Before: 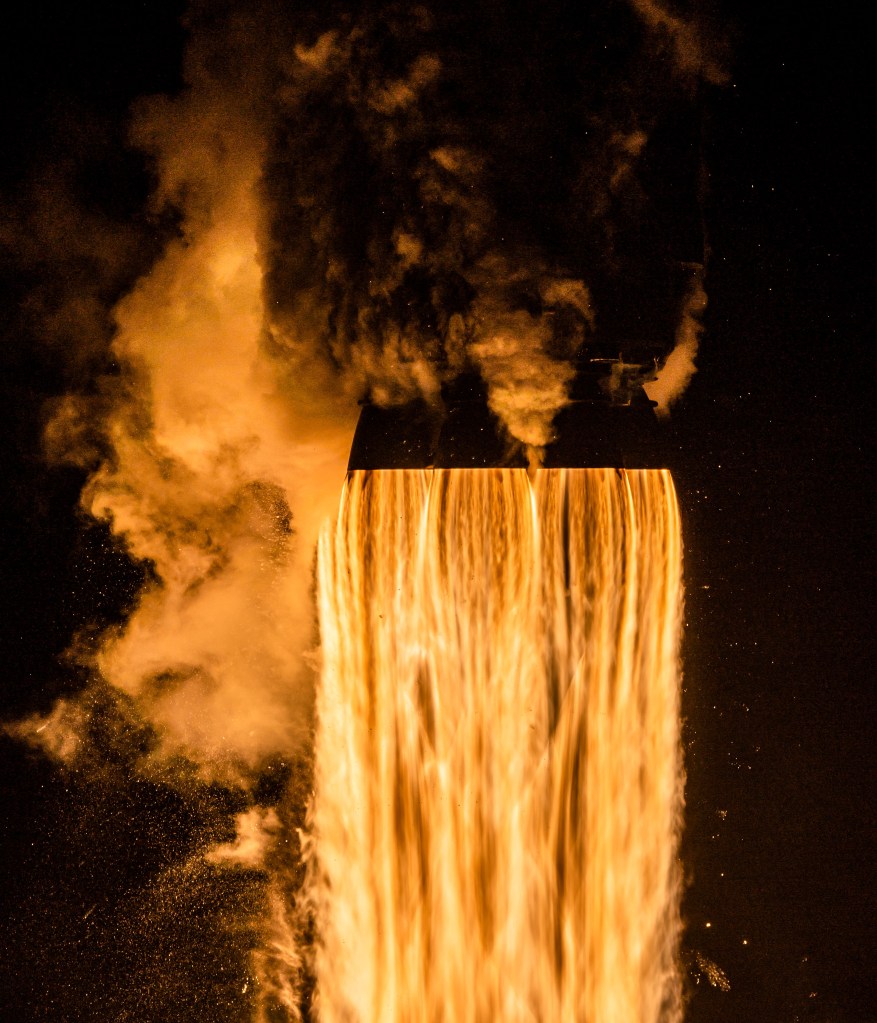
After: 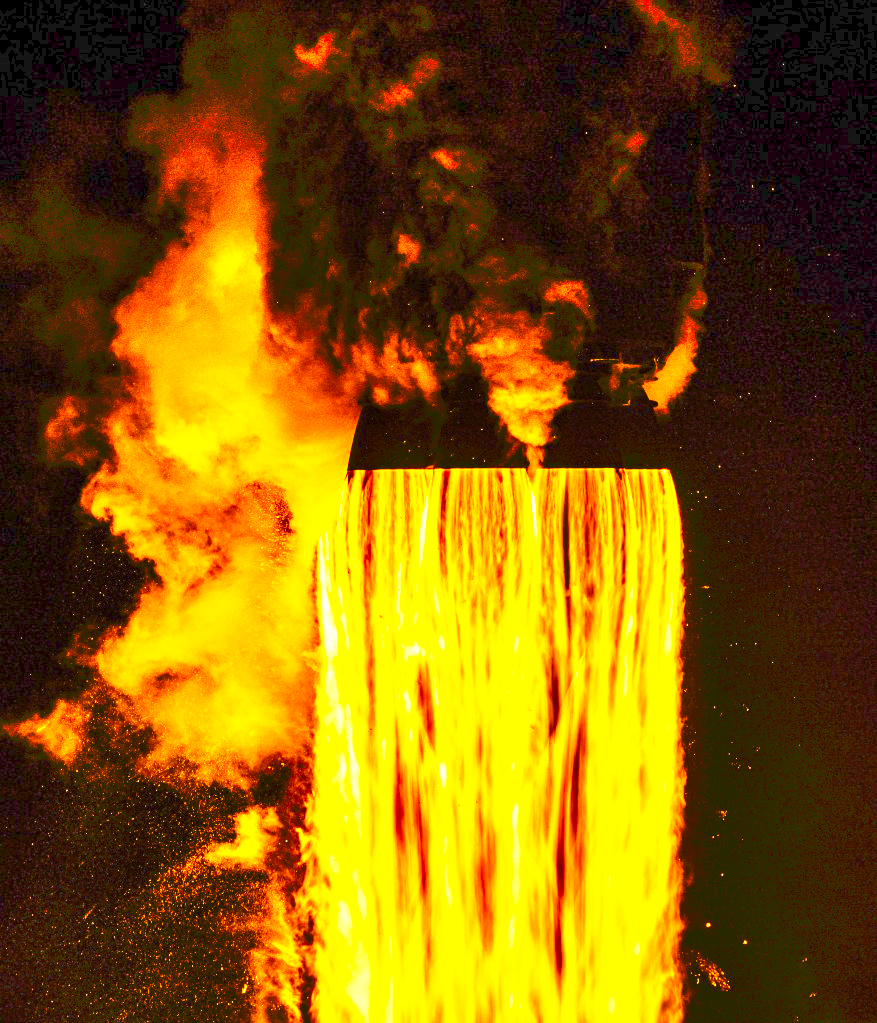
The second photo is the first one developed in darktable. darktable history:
color balance rgb: linear chroma grading › shadows 31.703%, linear chroma grading › global chroma -2.313%, linear chroma grading › mid-tones 3.646%, perceptual saturation grading › global saturation 30.128%, perceptual brilliance grading › global brilliance 4.133%, global vibrance 34.805%
tone curve: curves: ch0 [(0, 0) (0.003, 0.037) (0.011, 0.061) (0.025, 0.104) (0.044, 0.145) (0.069, 0.145) (0.1, 0.127) (0.136, 0.175) (0.177, 0.207) (0.224, 0.252) (0.277, 0.341) (0.335, 0.446) (0.399, 0.554) (0.468, 0.658) (0.543, 0.757) (0.623, 0.843) (0.709, 0.919) (0.801, 0.958) (0.898, 0.975) (1, 1)], preserve colors none
color zones: curves: ch0 [(0.224, 0.526) (0.75, 0.5)]; ch1 [(0.055, 0.526) (0.224, 0.761) (0.377, 0.526) (0.75, 0.5)]
shadows and highlights: low approximation 0.01, soften with gaussian
